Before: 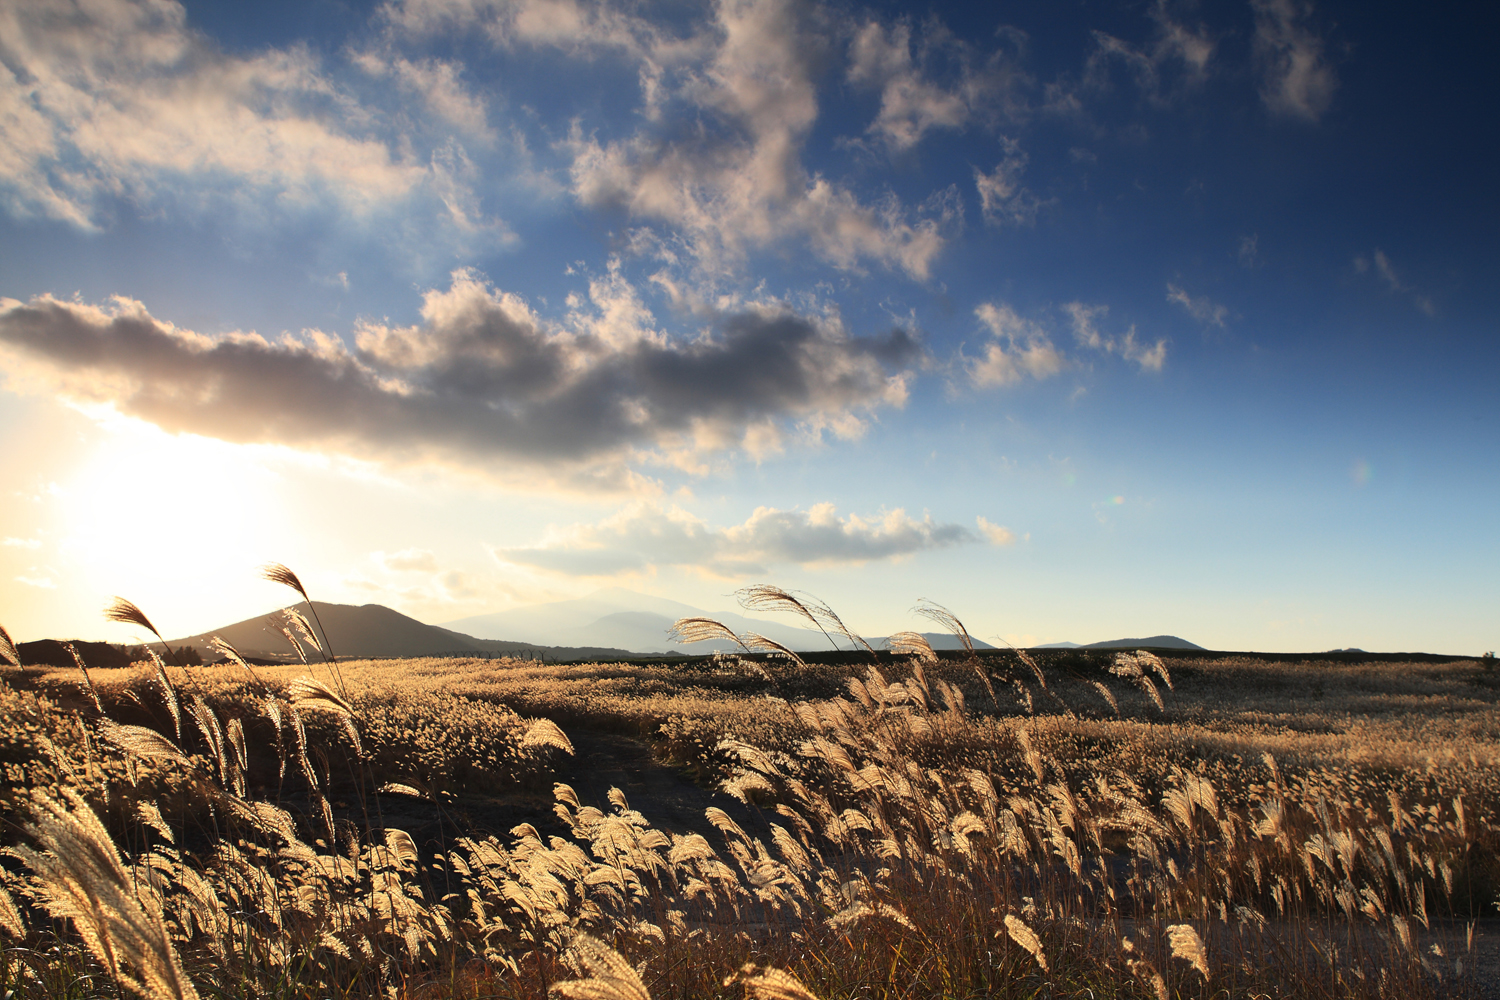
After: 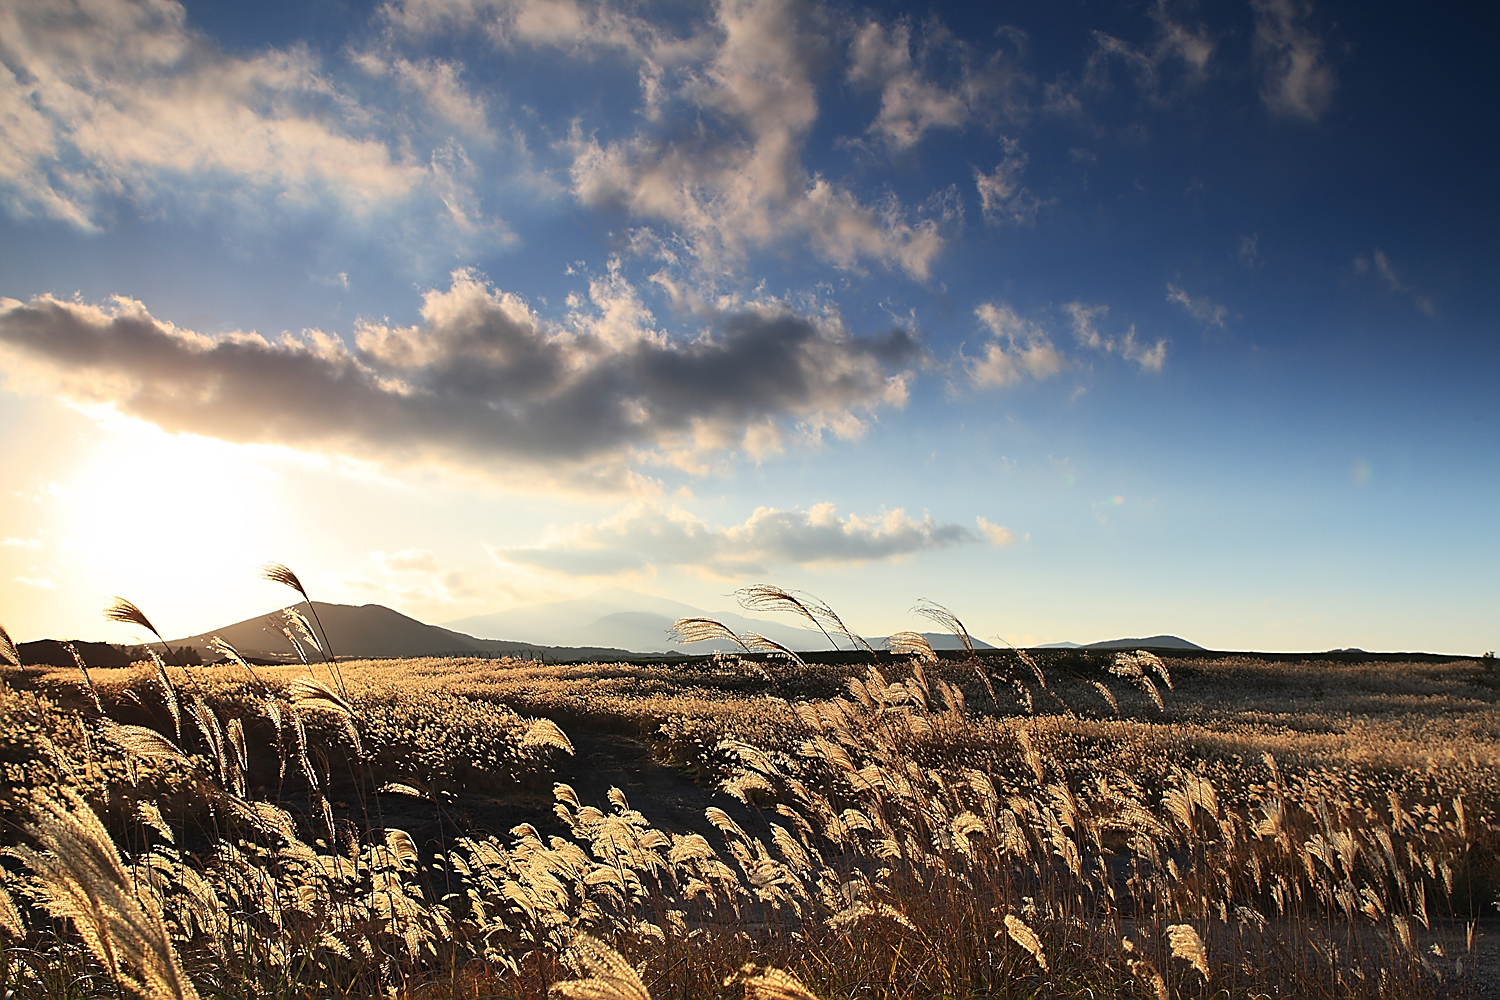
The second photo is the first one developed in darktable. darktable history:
sharpen: radius 1.384, amount 1.251, threshold 0.831
